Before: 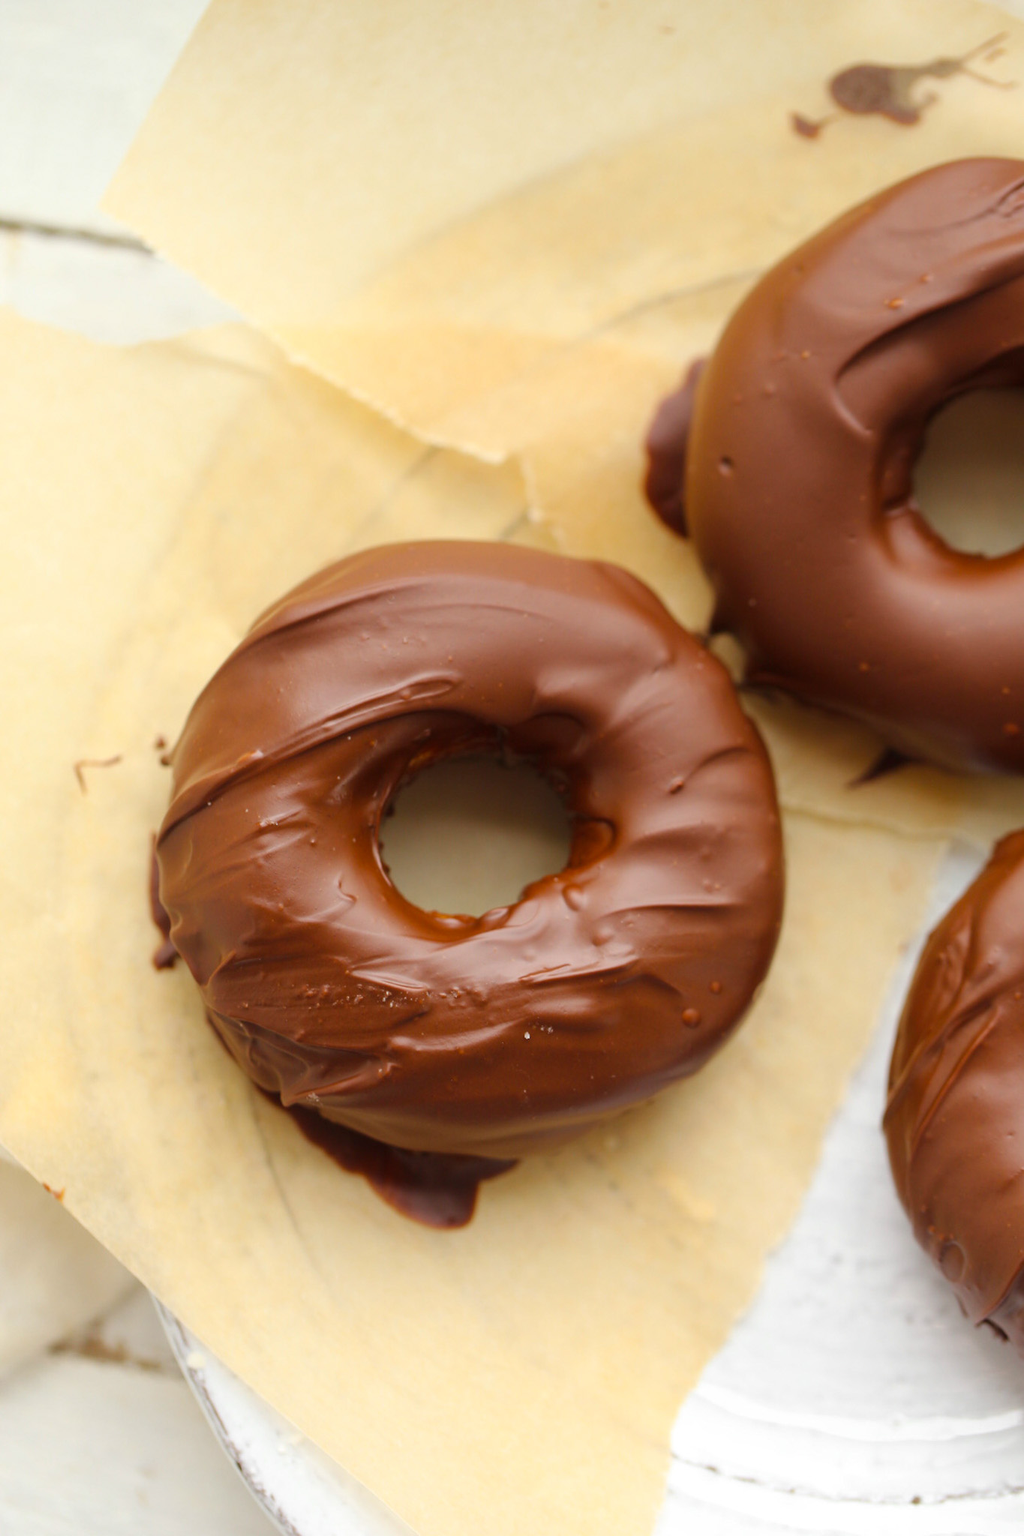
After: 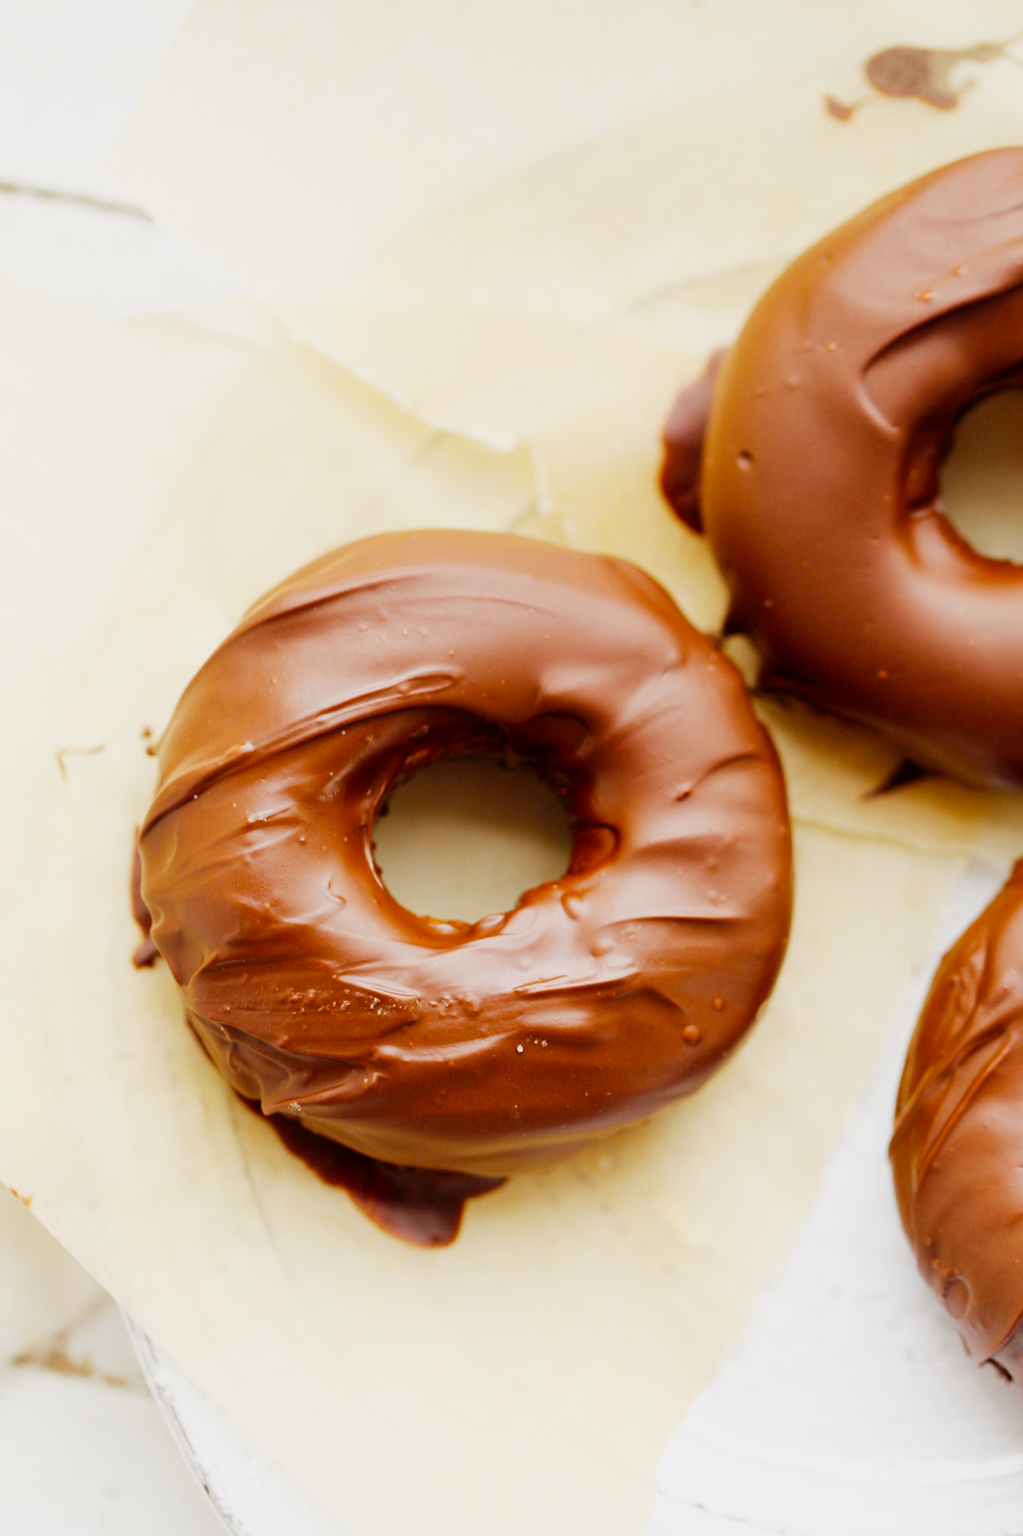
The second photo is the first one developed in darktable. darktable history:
filmic rgb: middle gray luminance 29%, black relative exposure -10.3 EV, white relative exposure 5.5 EV, threshold 6 EV, target black luminance 0%, hardness 3.95, latitude 2.04%, contrast 1.132, highlights saturation mix 5%, shadows ↔ highlights balance 15.11%, preserve chrominance no, color science v3 (2019), use custom middle-gray values true, iterations of high-quality reconstruction 0, enable highlight reconstruction true
tone equalizer: on, module defaults
crop and rotate: angle -1.69°
exposure: exposure 1.5 EV, compensate highlight preservation false
